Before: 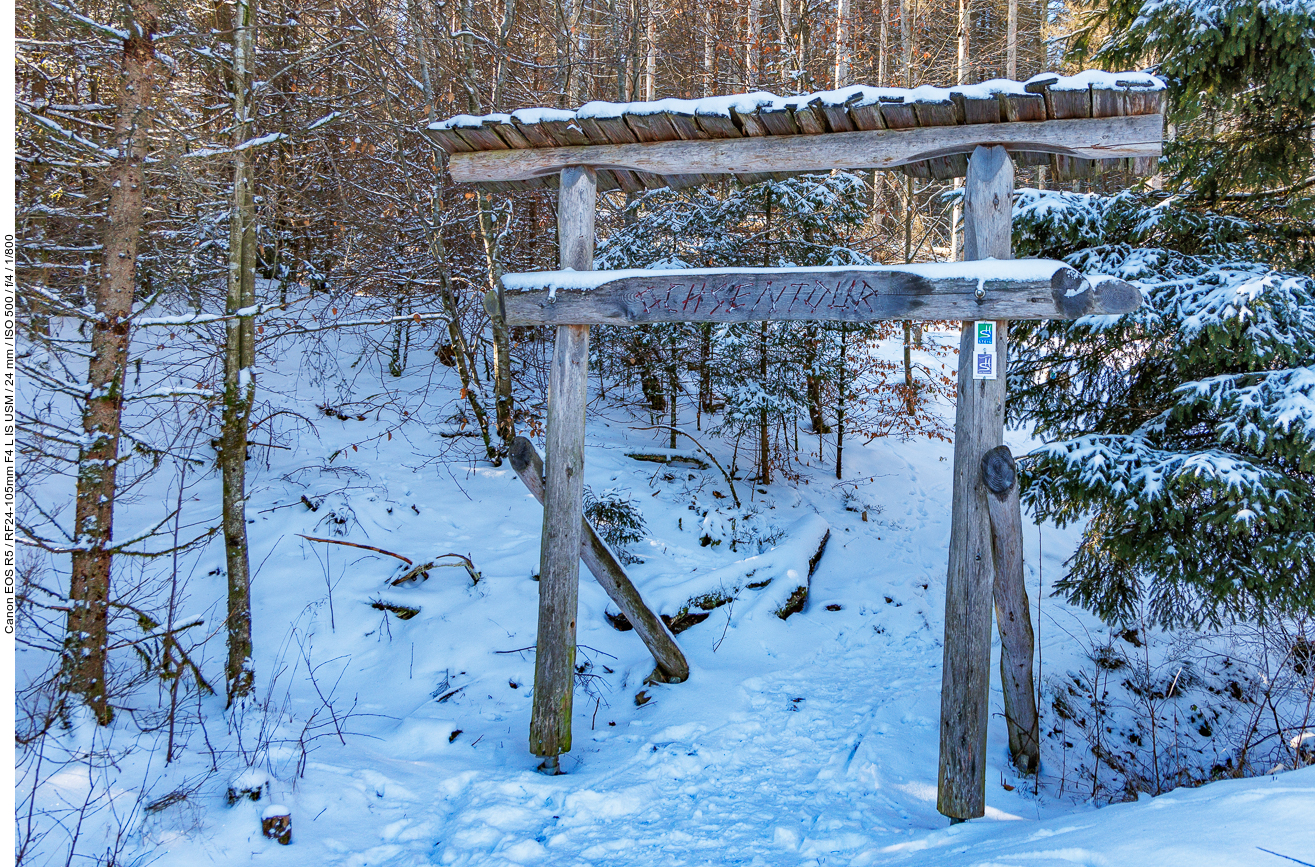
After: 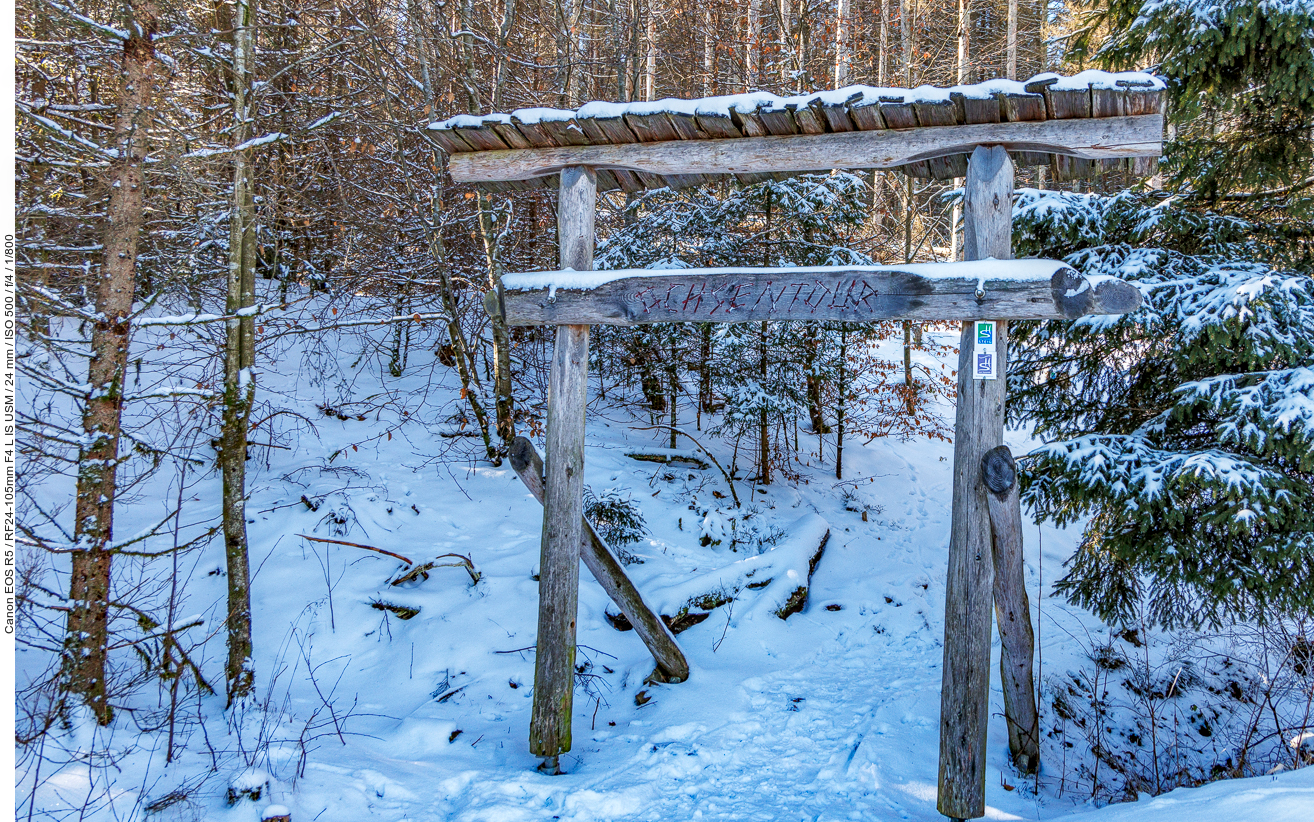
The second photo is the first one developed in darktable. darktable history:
local contrast: on, module defaults
crop and rotate: top 0%, bottom 5.097%
